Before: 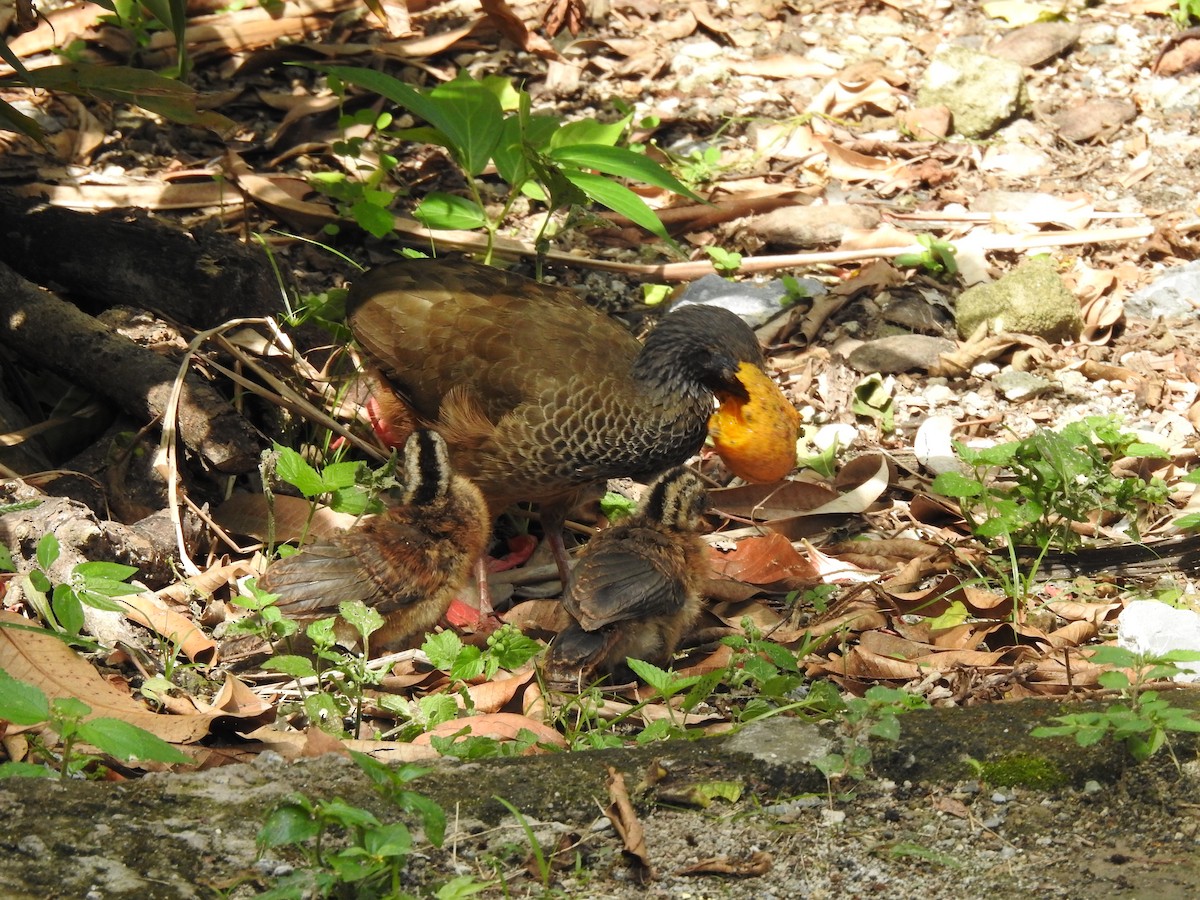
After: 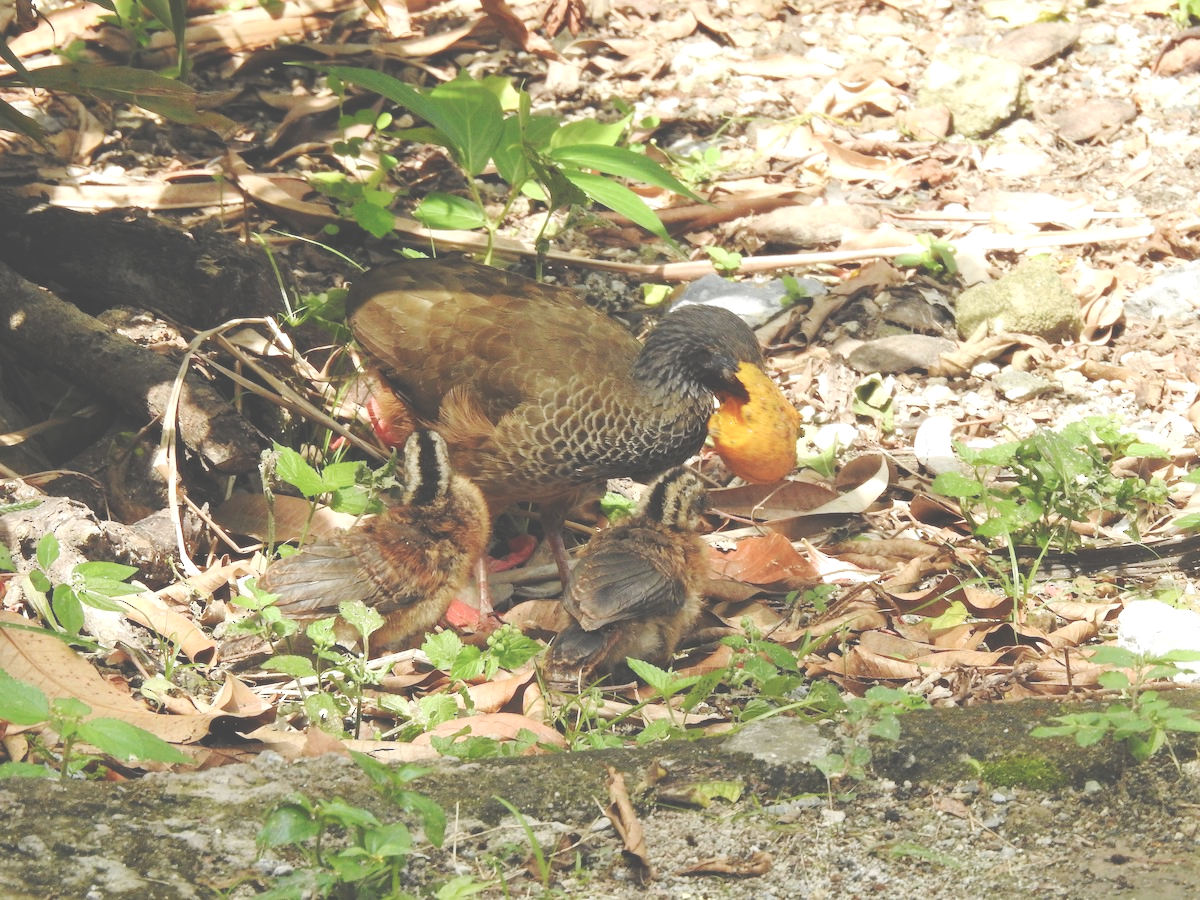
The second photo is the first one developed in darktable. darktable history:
levels: levels [0, 0.476, 0.951]
base curve: curves: ch0 [(0, 0) (0.158, 0.273) (0.879, 0.895) (1, 1)], preserve colors none
exposure: black level correction -0.028, compensate highlight preservation false
